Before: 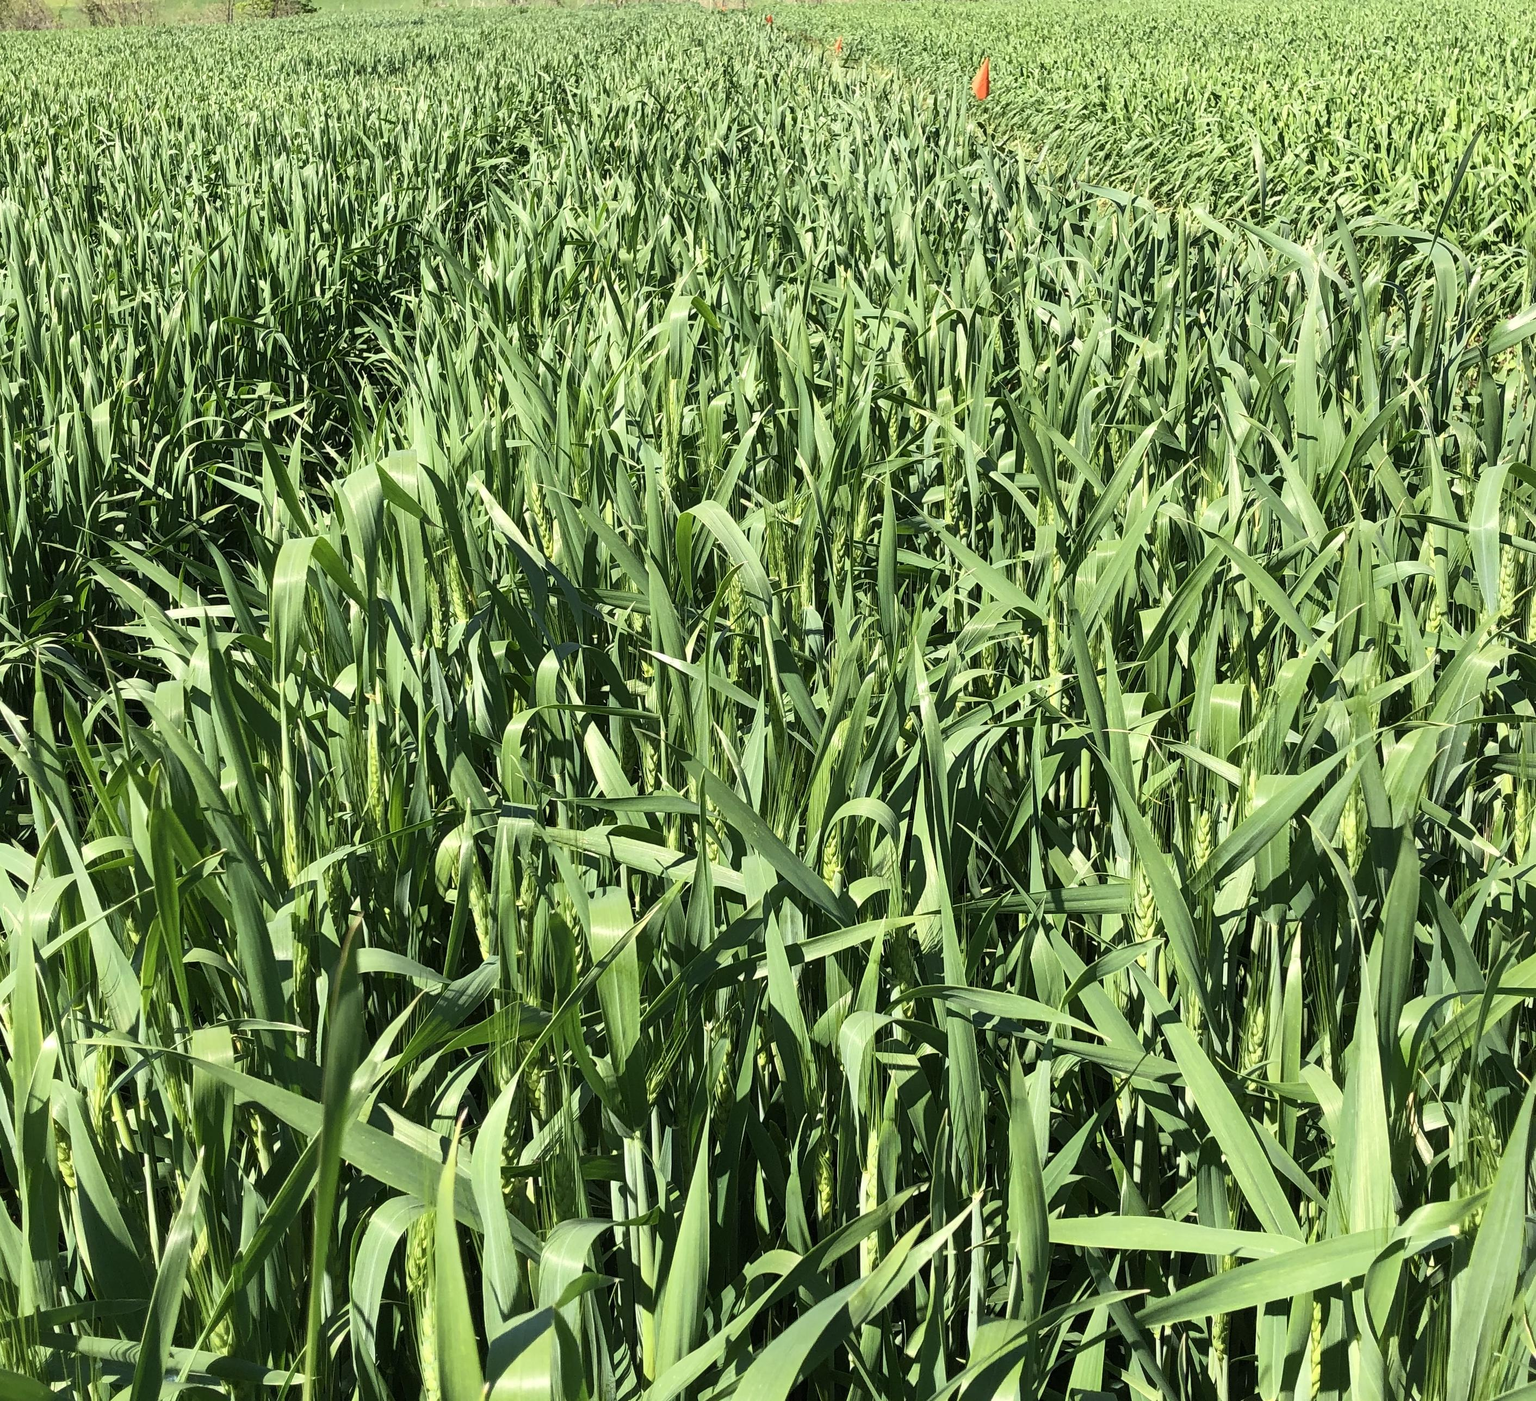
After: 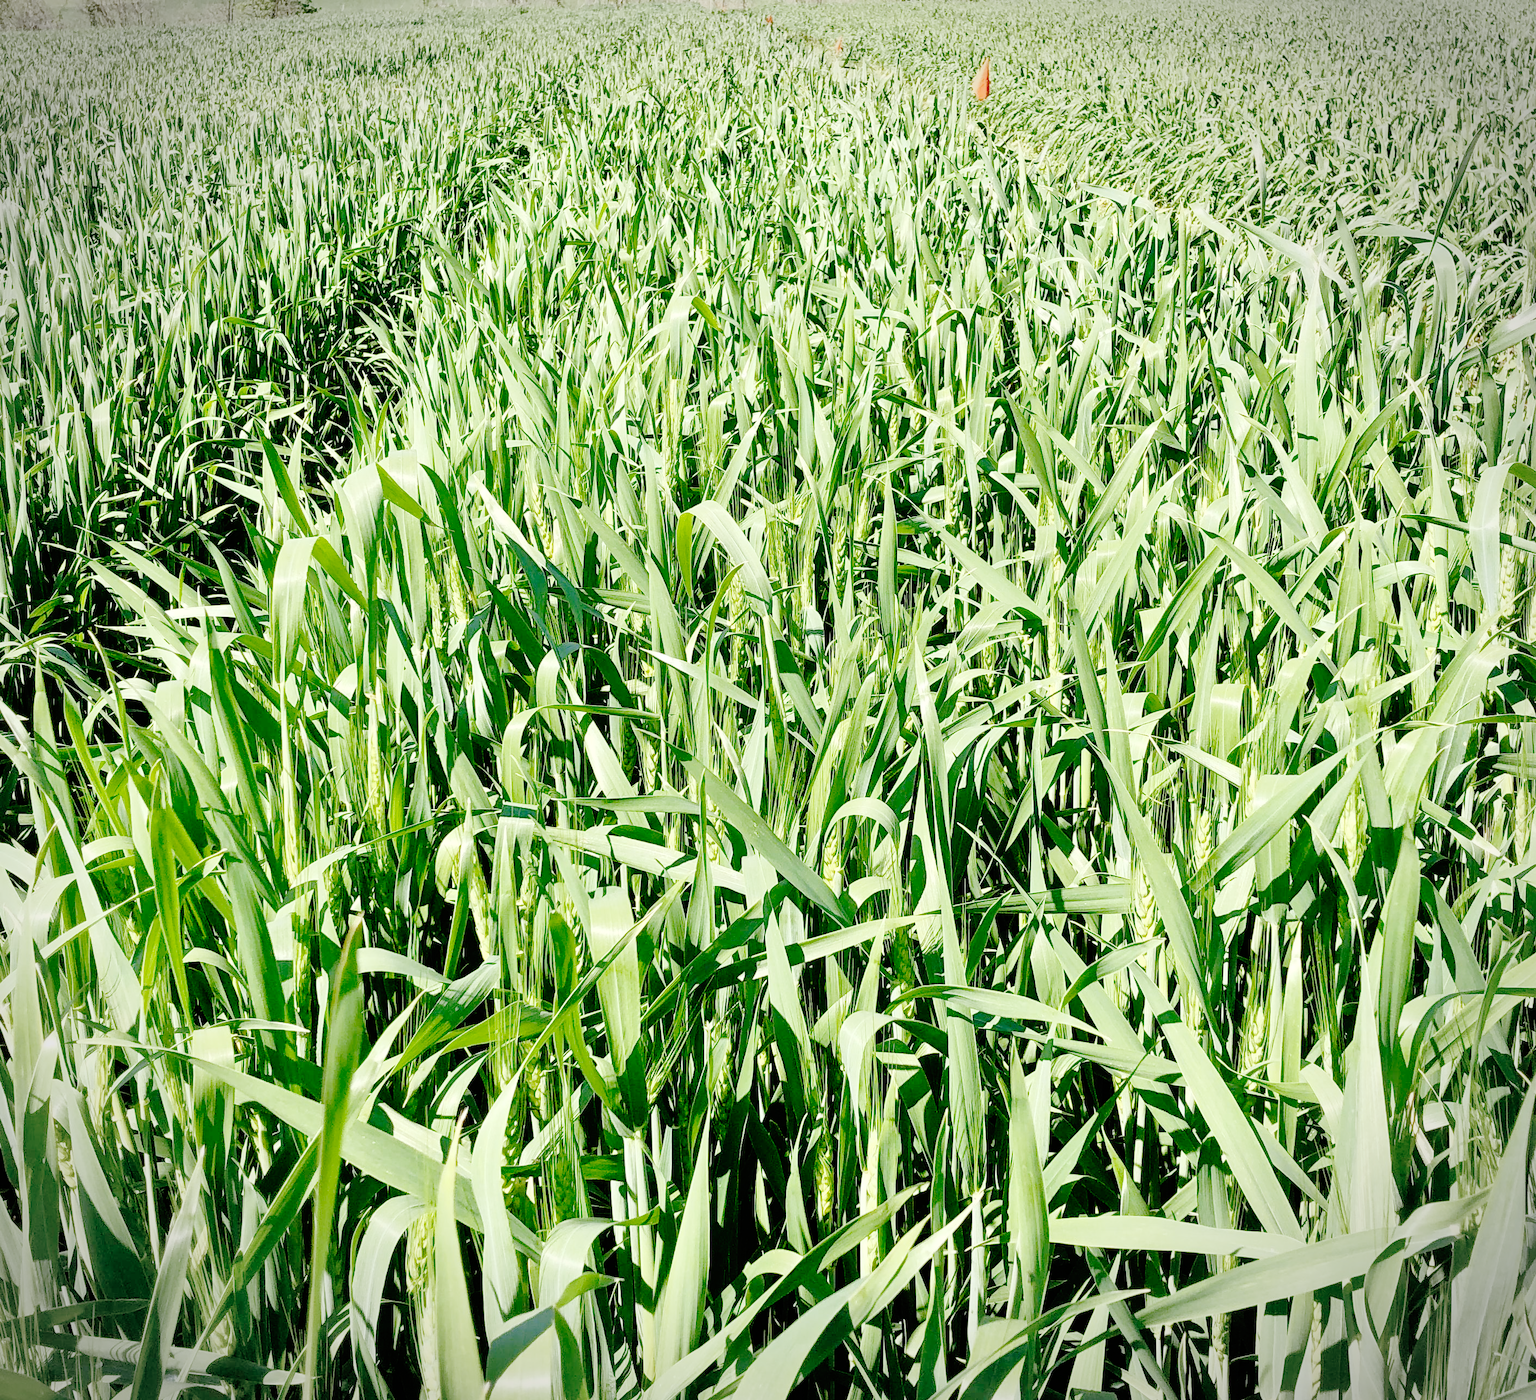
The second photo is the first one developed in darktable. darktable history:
tone equalizer: -7 EV 0.146 EV, -6 EV 0.562 EV, -5 EV 1.15 EV, -4 EV 1.29 EV, -3 EV 1.13 EV, -2 EV 0.6 EV, -1 EV 0.15 EV
vignetting: fall-off start 89.1%, fall-off radius 43.8%, width/height ratio 1.167
base curve: curves: ch0 [(0, 0) (0.036, 0.01) (0.123, 0.254) (0.258, 0.504) (0.507, 0.748) (1, 1)], preserve colors none
